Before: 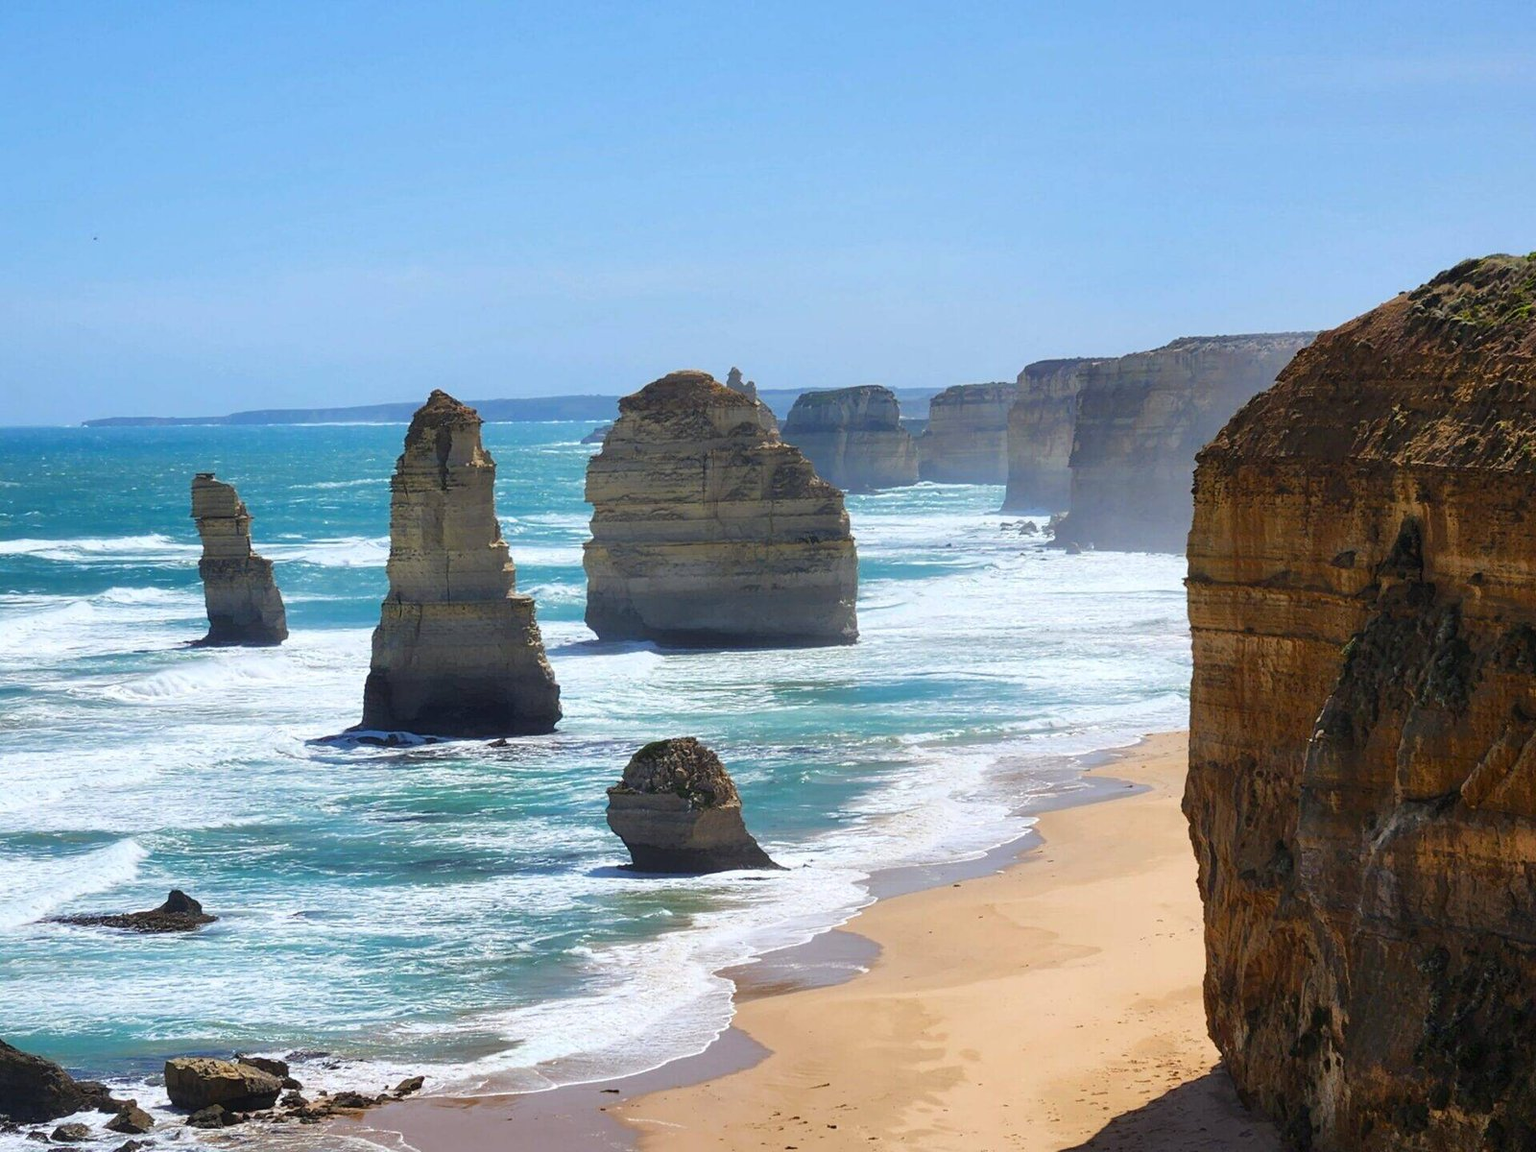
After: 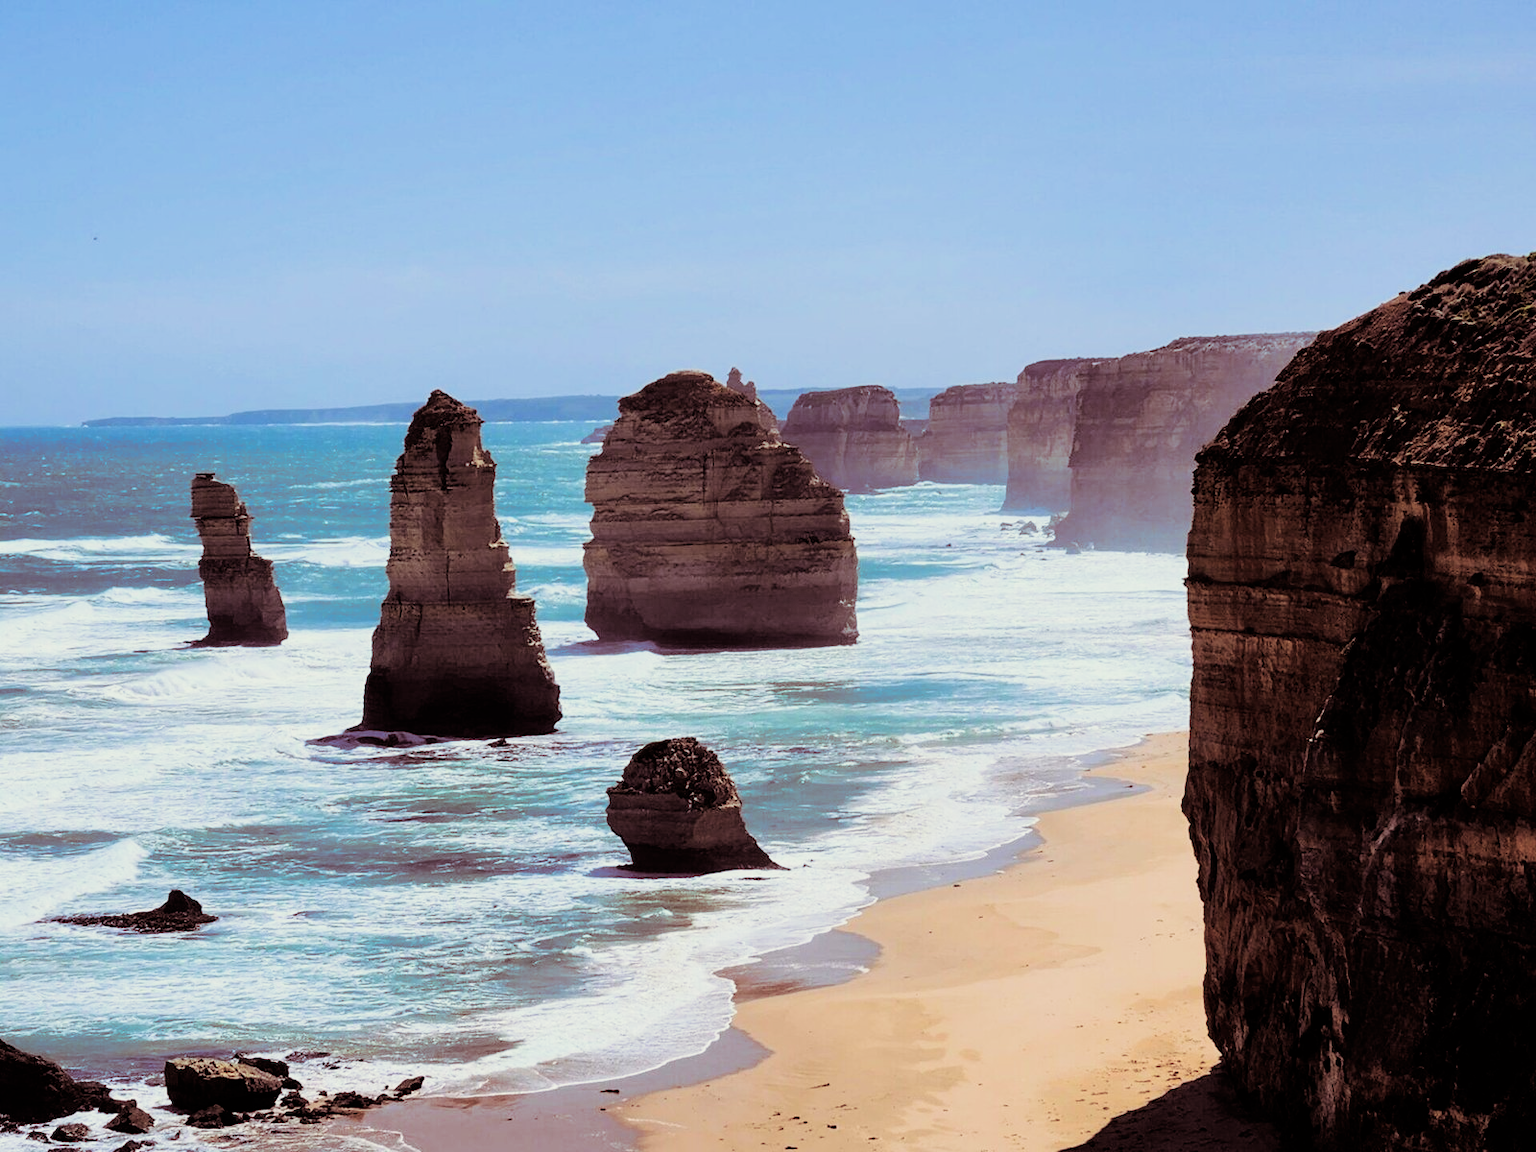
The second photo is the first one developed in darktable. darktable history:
split-toning: on, module defaults
filmic rgb: black relative exposure -5 EV, hardness 2.88, contrast 1.5
